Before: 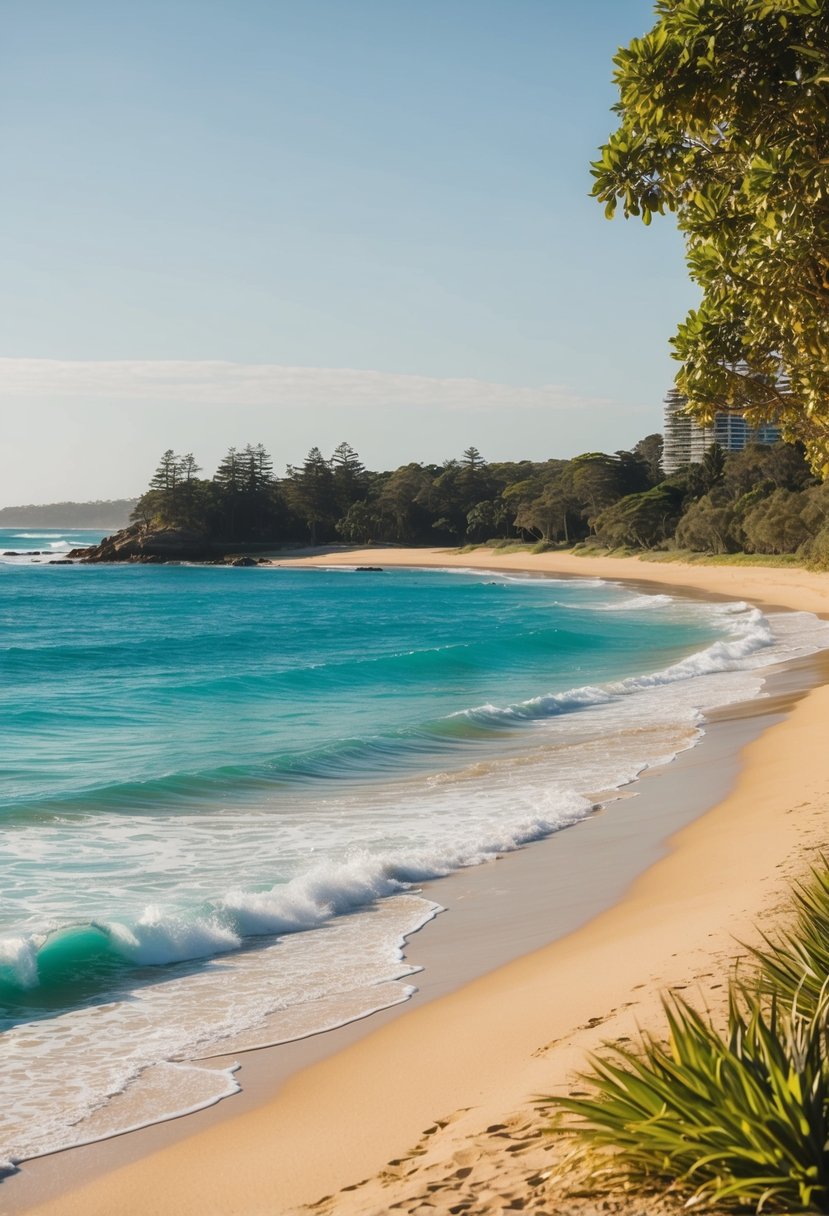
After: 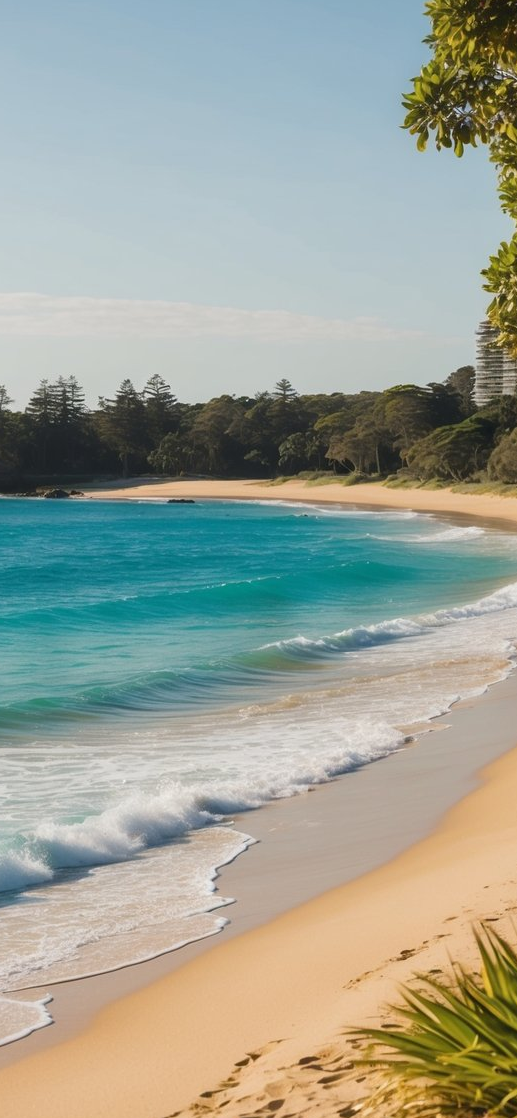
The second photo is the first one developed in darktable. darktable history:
crop and rotate: left 22.792%, top 5.645%, right 14.776%, bottom 2.334%
